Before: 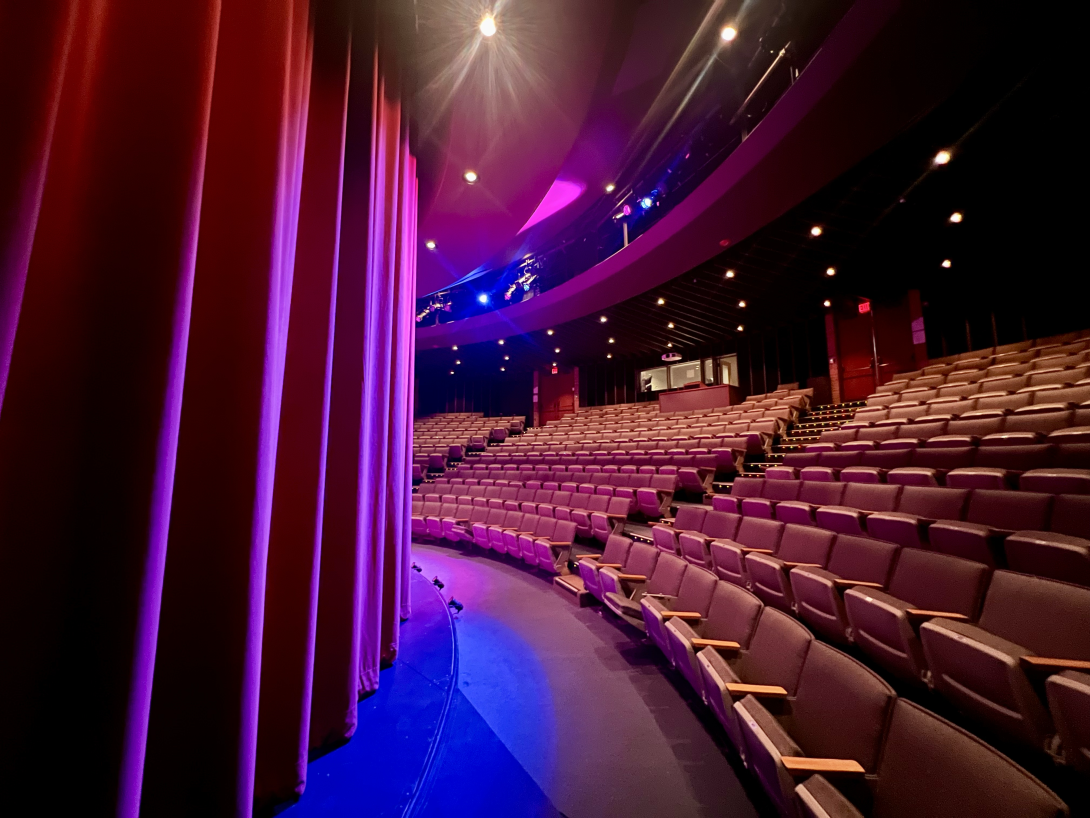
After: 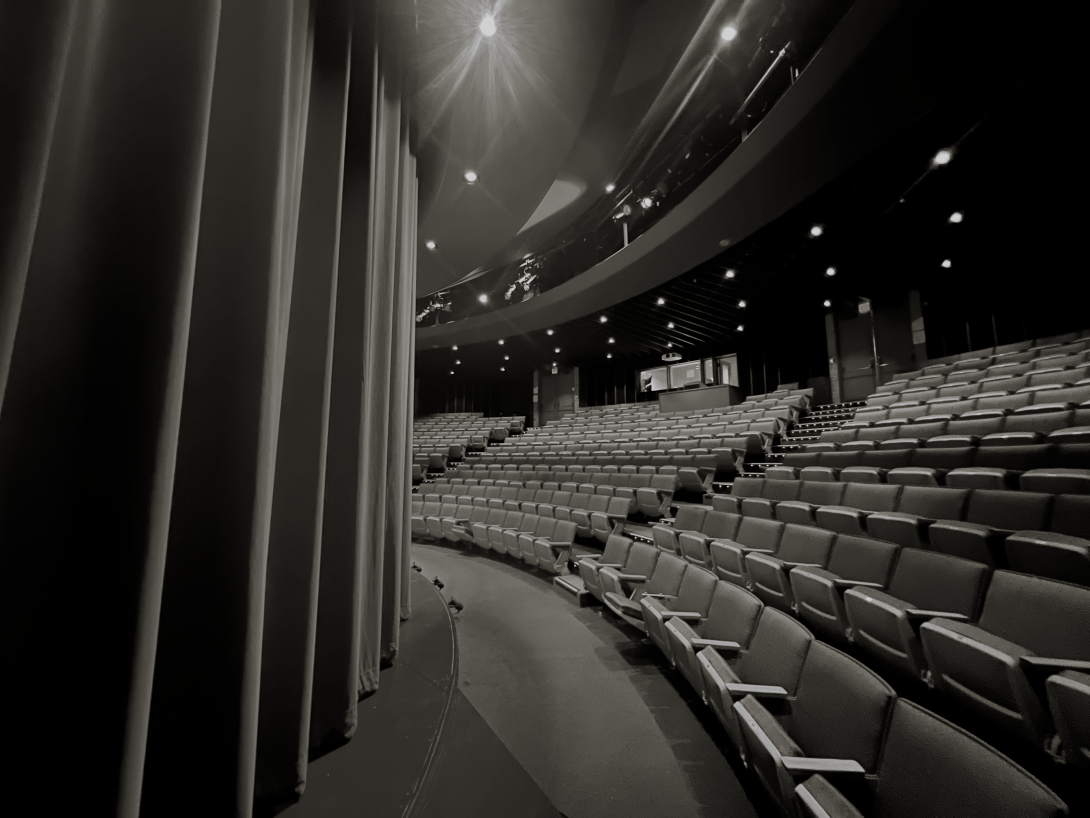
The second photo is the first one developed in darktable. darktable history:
monochrome: on, module defaults
filmic rgb: middle gray luminance 18.42%, black relative exposure -10.5 EV, white relative exposure 3.4 EV, threshold 6 EV, target black luminance 0%, hardness 6.03, latitude 99%, contrast 0.847, shadows ↔ highlights balance 0.505%, add noise in highlights 0, preserve chrominance max RGB, color science v3 (2019), use custom middle-gray values true, iterations of high-quality reconstruction 0, contrast in highlights soft, enable highlight reconstruction true
split-toning: shadows › hue 46.8°, shadows › saturation 0.17, highlights › hue 316.8°, highlights › saturation 0.27, balance -51.82
